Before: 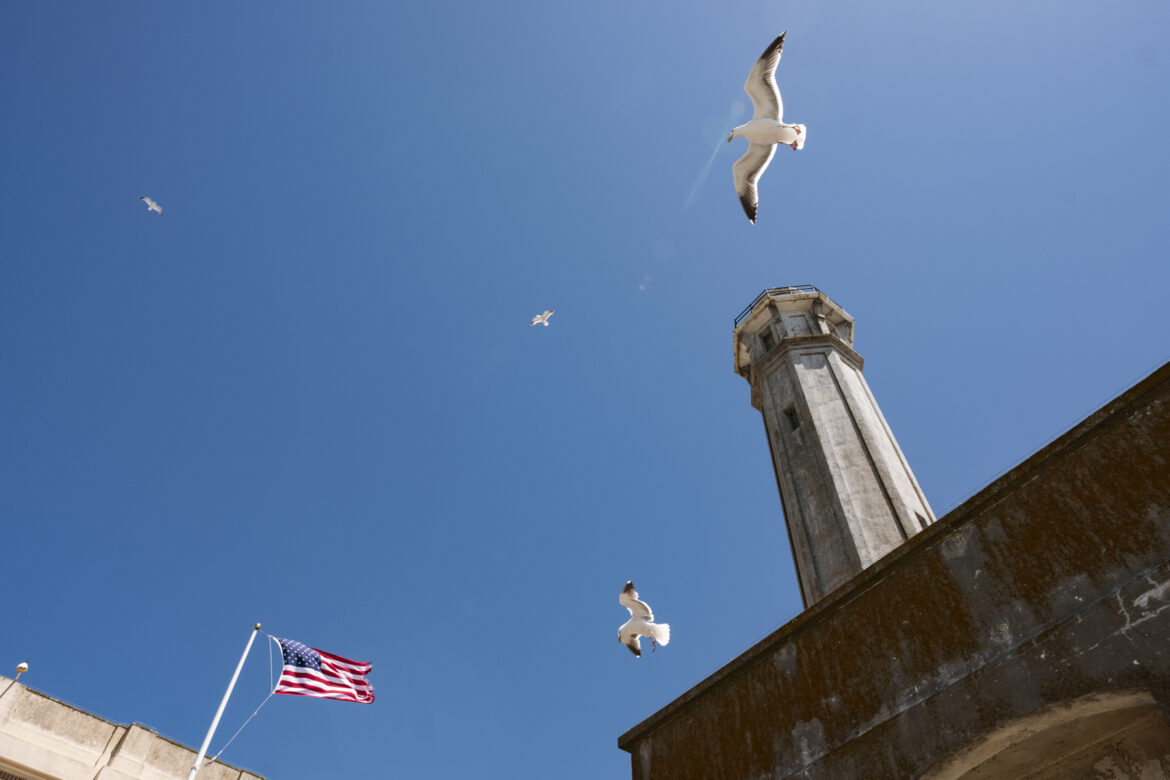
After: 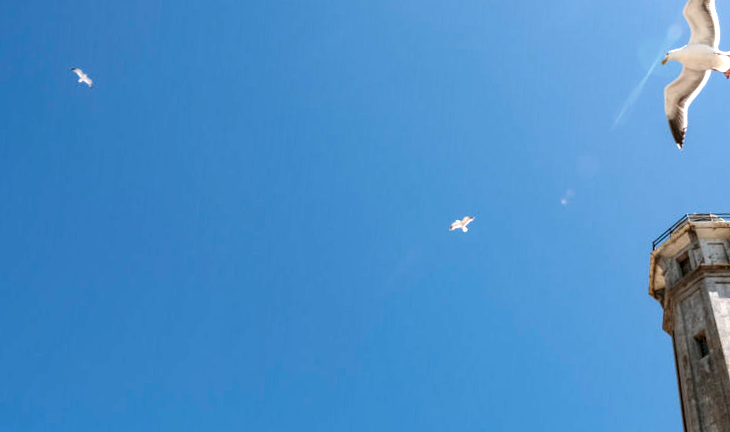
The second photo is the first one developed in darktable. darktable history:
crop and rotate: angle -4.99°, left 2.122%, top 6.945%, right 27.566%, bottom 30.519%
local contrast: detail 130%
exposure: exposure 0.574 EV, compensate highlight preservation false
